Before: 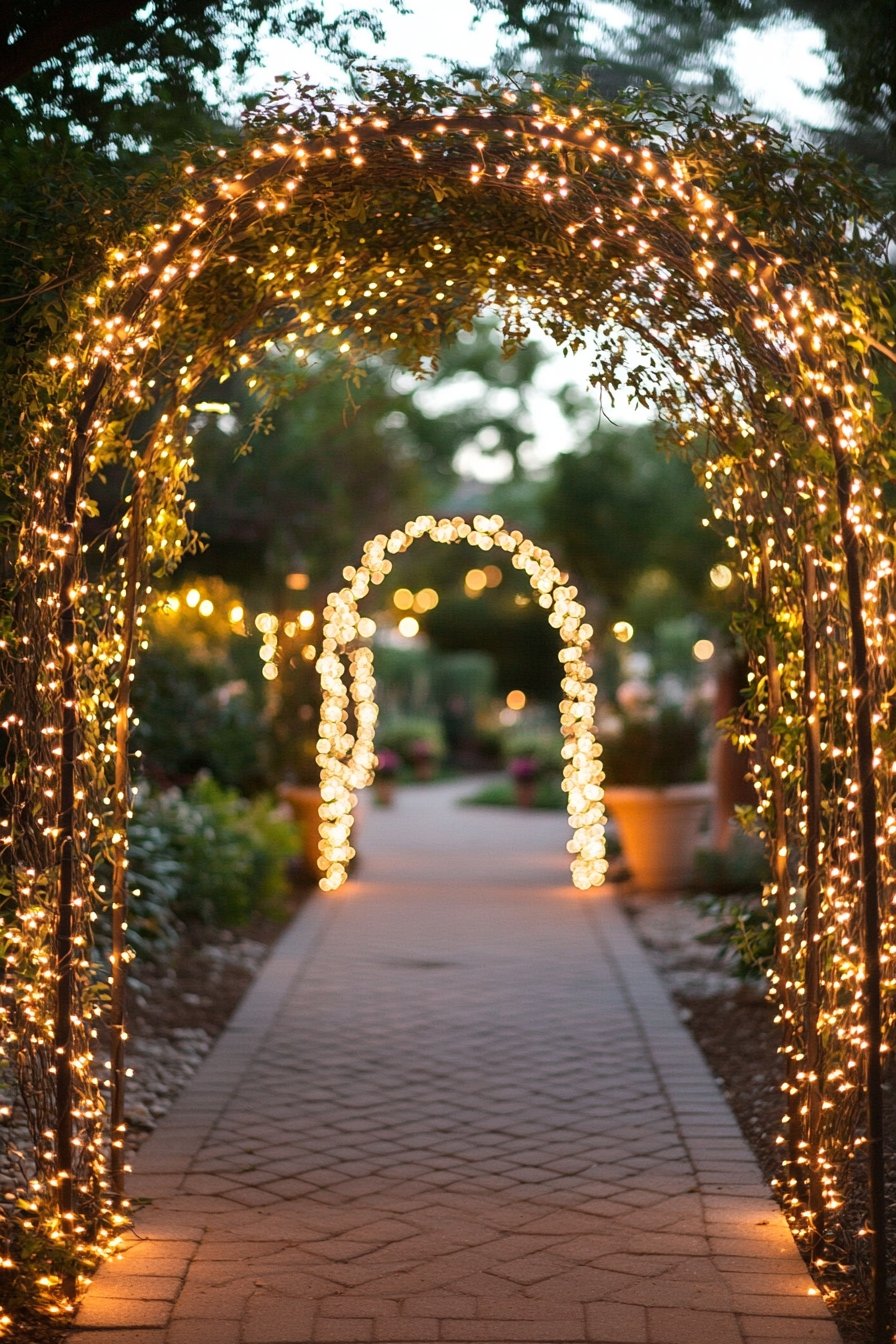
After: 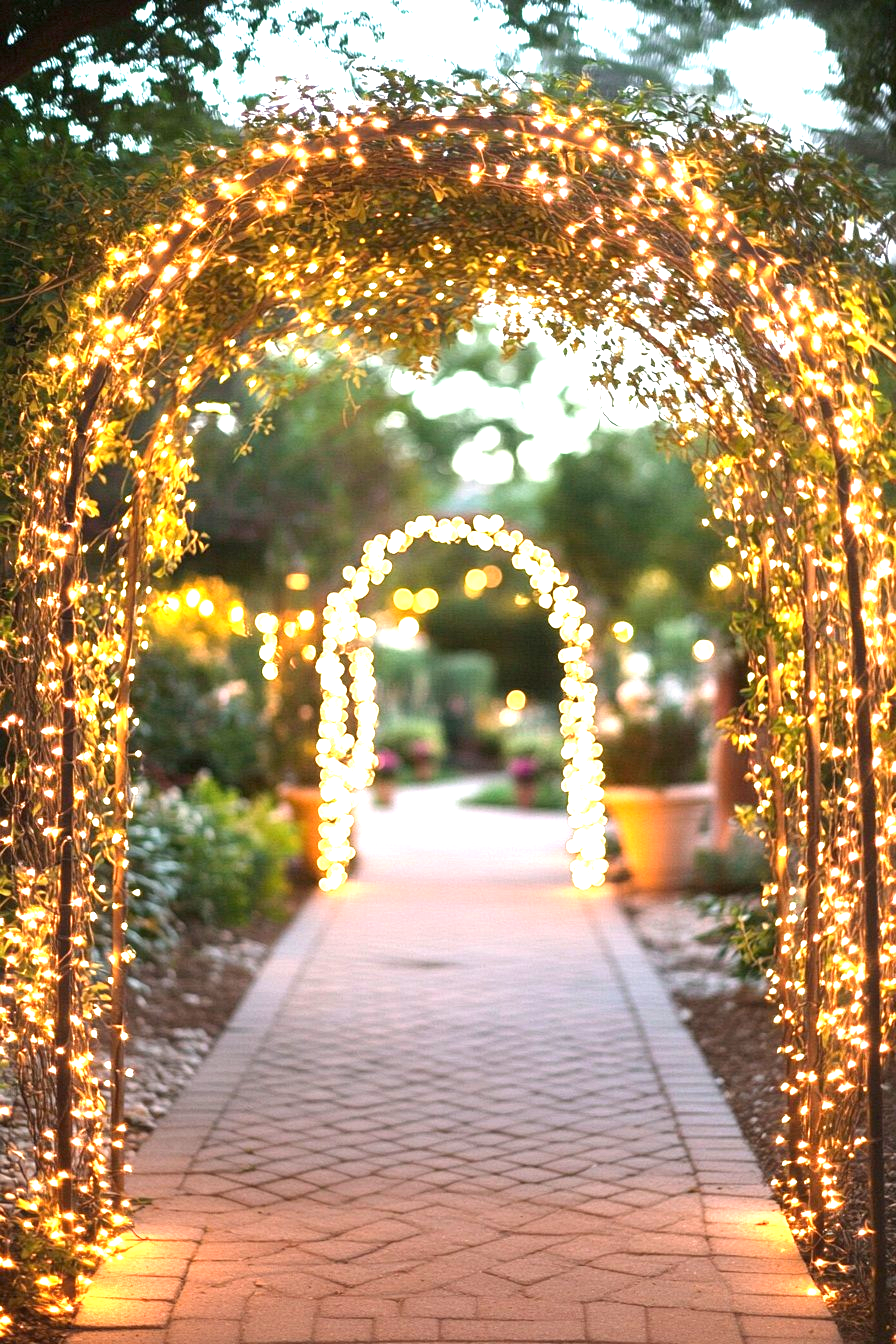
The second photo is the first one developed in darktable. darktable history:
exposure: black level correction 0, exposure 1.684 EV, compensate highlight preservation false
